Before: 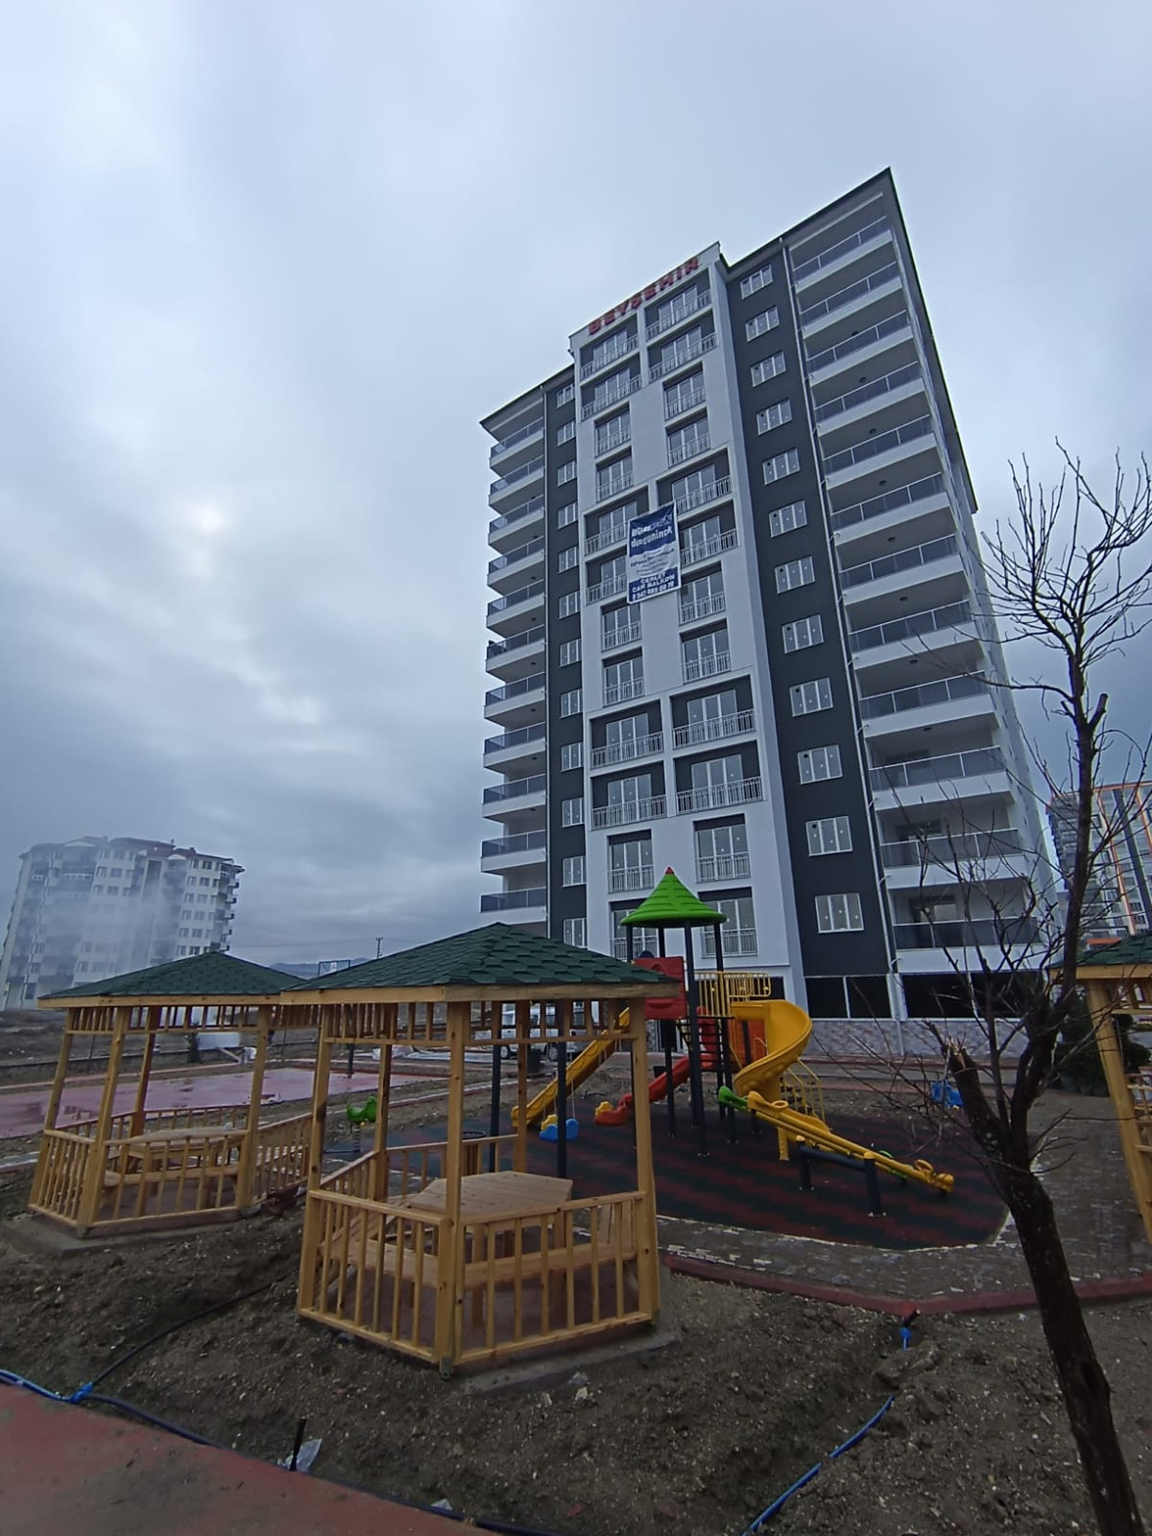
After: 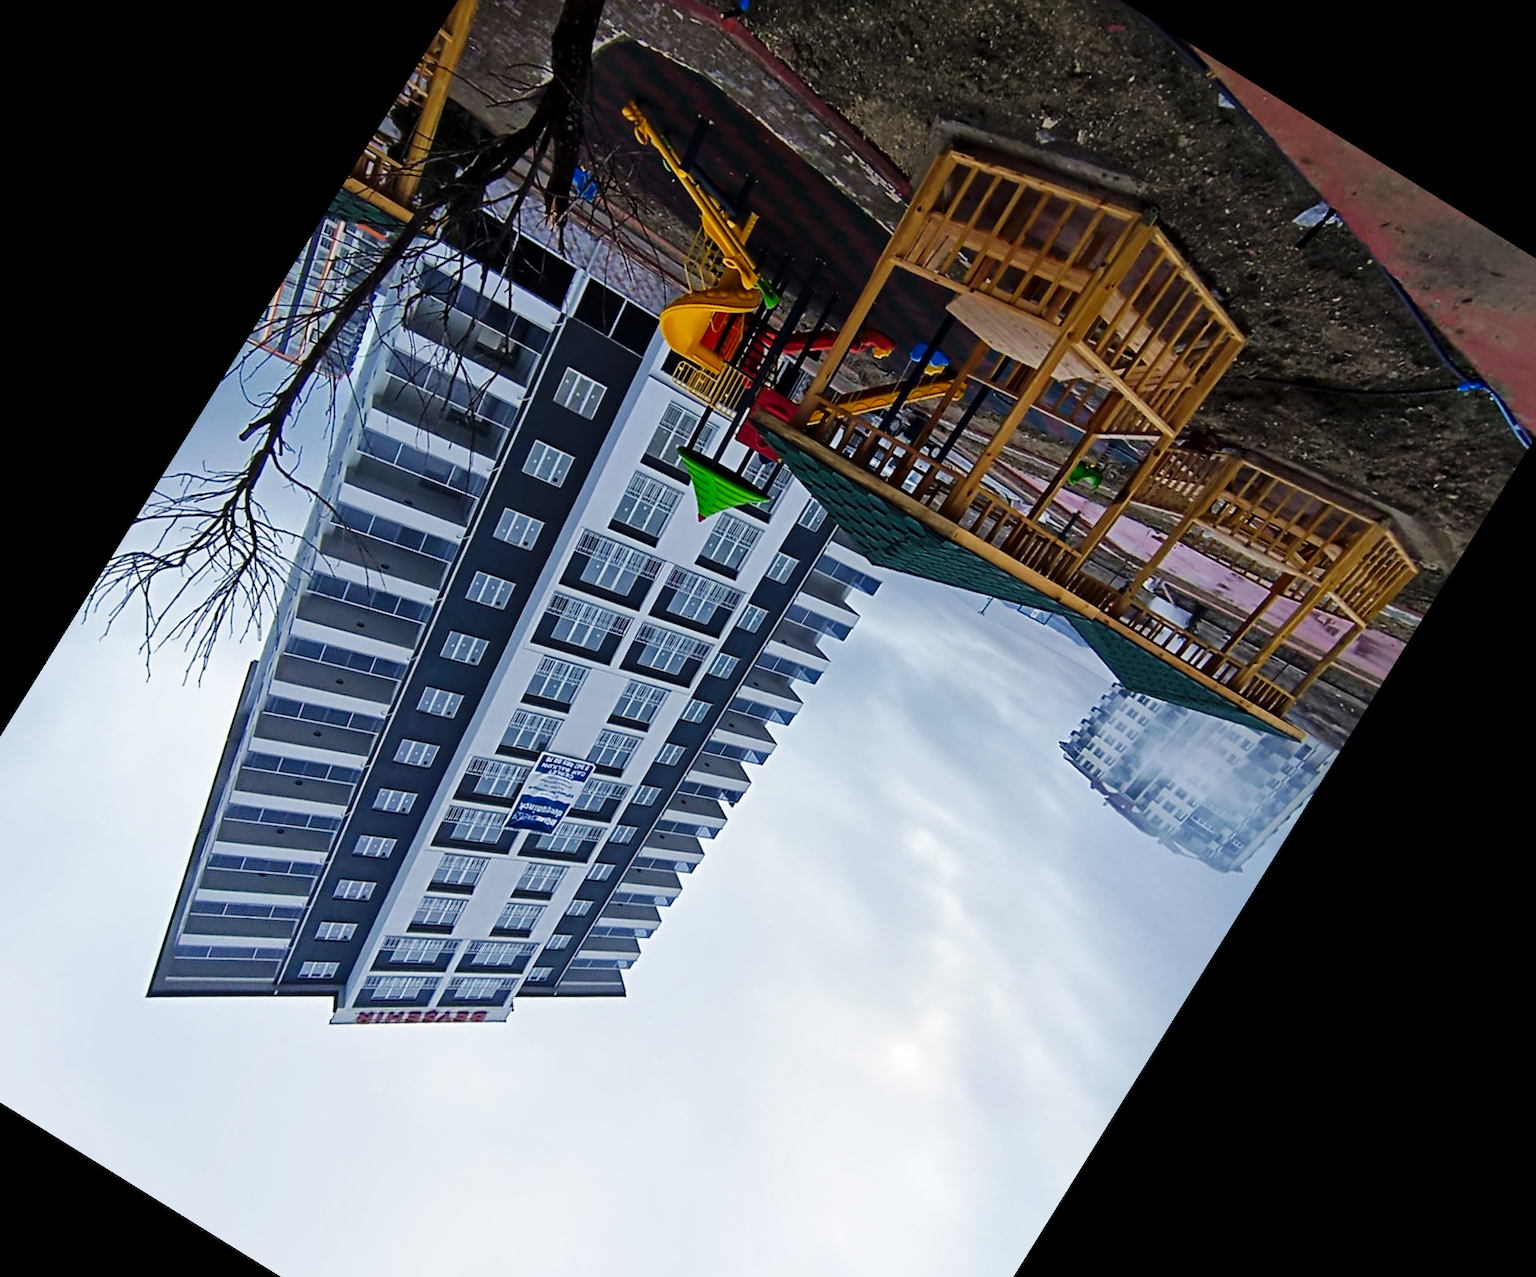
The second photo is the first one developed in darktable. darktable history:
local contrast: mode bilateral grid, contrast 19, coarseness 51, detail 141%, midtone range 0.2
base curve: curves: ch0 [(0, 0) (0.036, 0.025) (0.121, 0.166) (0.206, 0.329) (0.605, 0.79) (1, 1)], preserve colors none
crop and rotate: angle 148.14°, left 9.188%, top 15.614%, right 4.421%, bottom 17.179%
color correction: highlights a* 0.89, highlights b* 2.84, saturation 1.1
